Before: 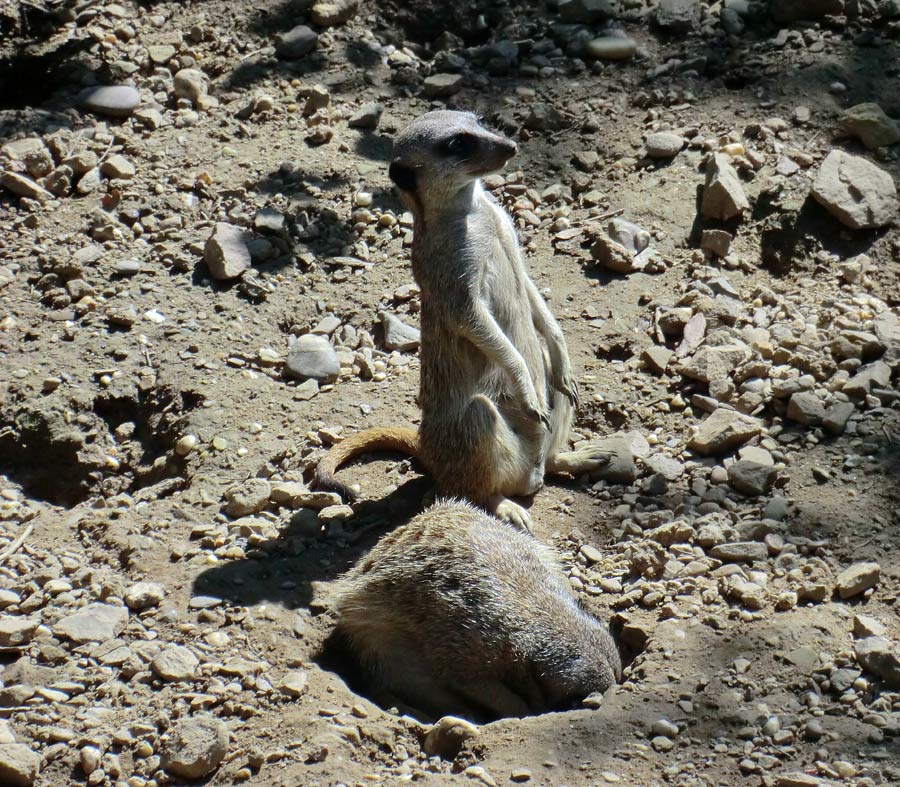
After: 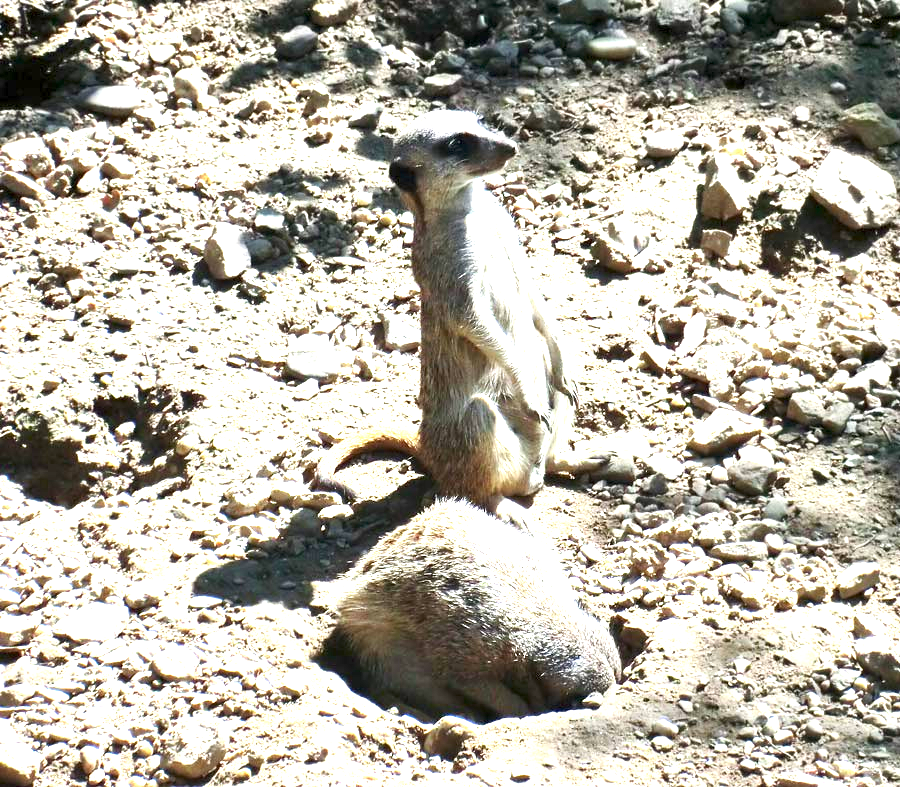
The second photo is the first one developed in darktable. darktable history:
exposure: exposure 2.004 EV, compensate exposure bias true, compensate highlight preservation false
